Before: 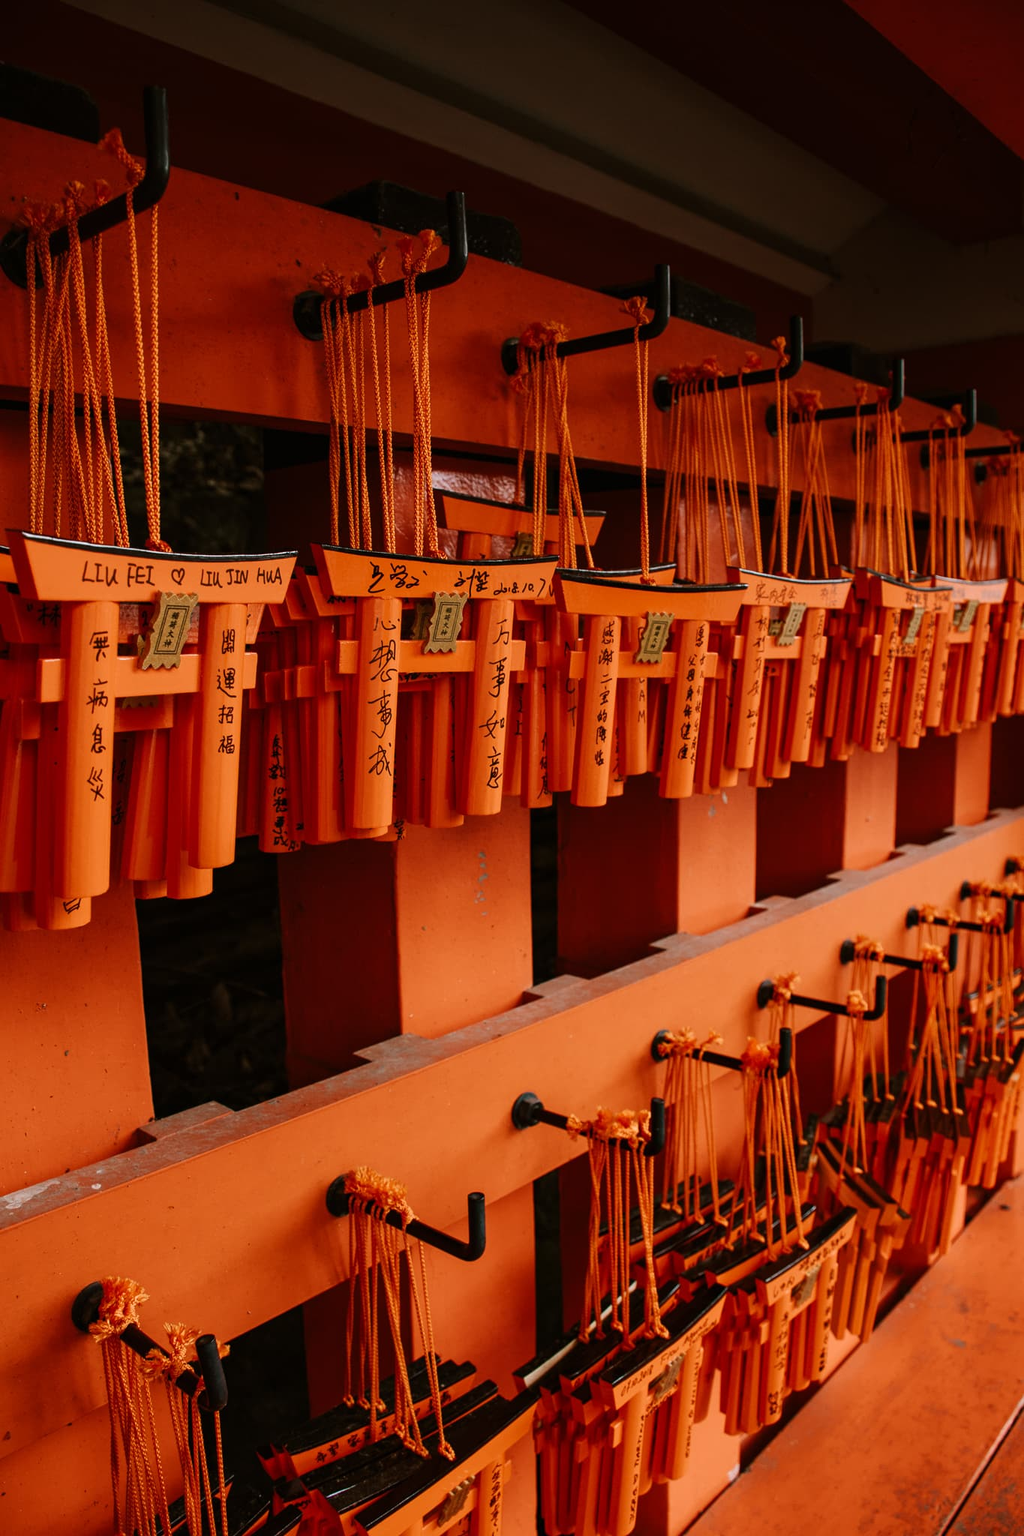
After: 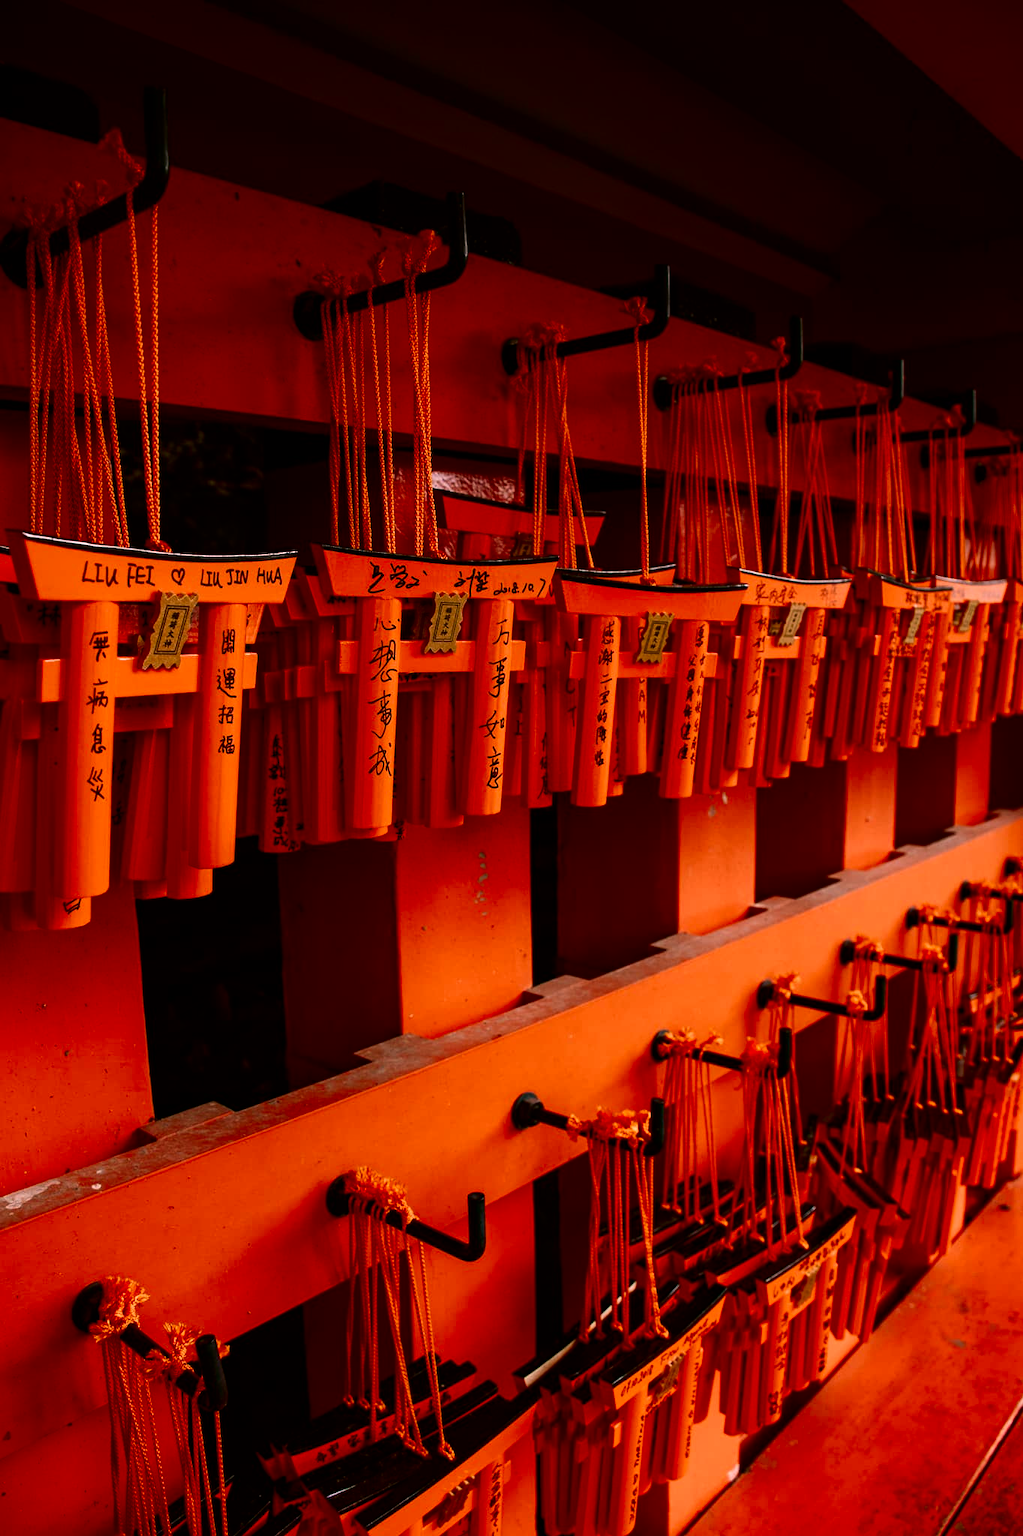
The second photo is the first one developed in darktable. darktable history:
tone equalizer: -8 EV -0.433 EV, -7 EV -0.405 EV, -6 EV -0.362 EV, -5 EV -0.239 EV, -3 EV 0.209 EV, -2 EV 0.304 EV, -1 EV 0.395 EV, +0 EV 0.416 EV
contrast brightness saturation: contrast 0.095, brightness -0.255, saturation 0.144
color correction: highlights a* 12.16, highlights b* 5.42
